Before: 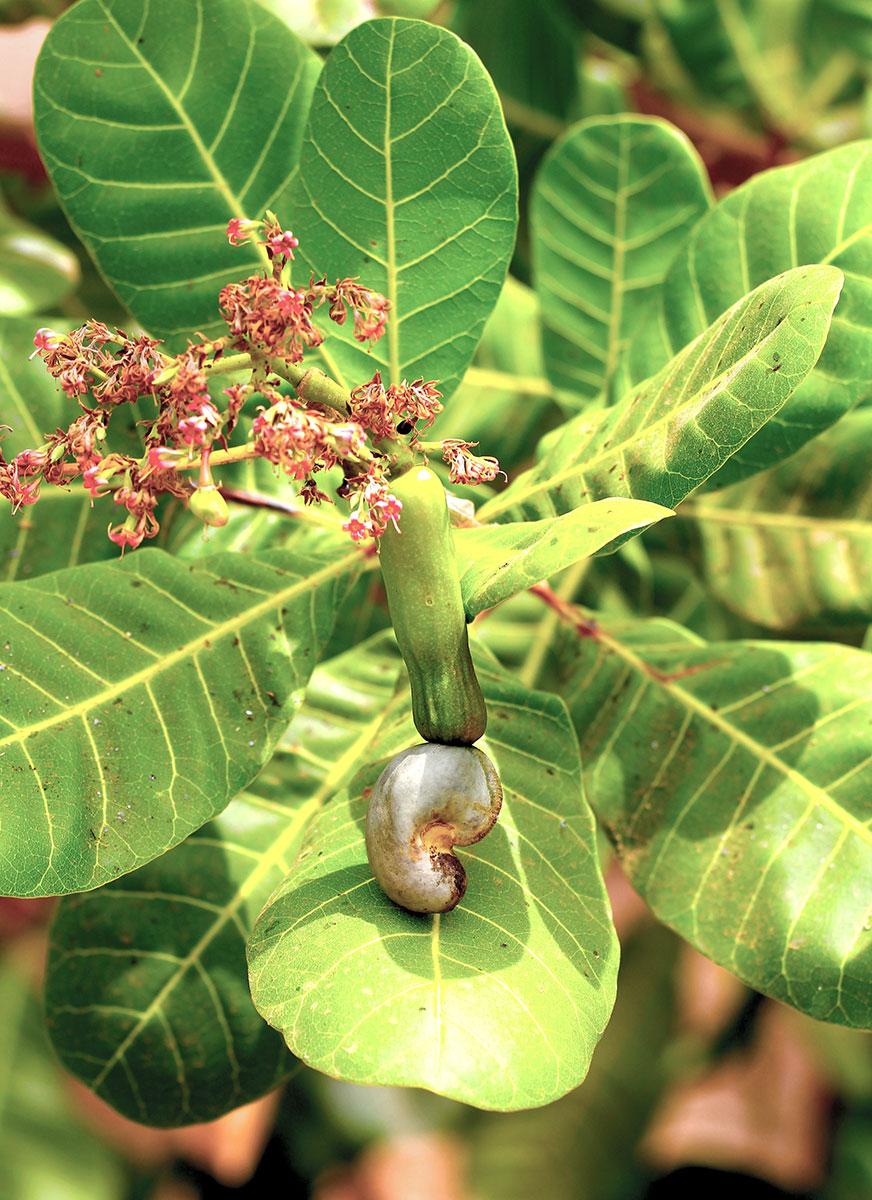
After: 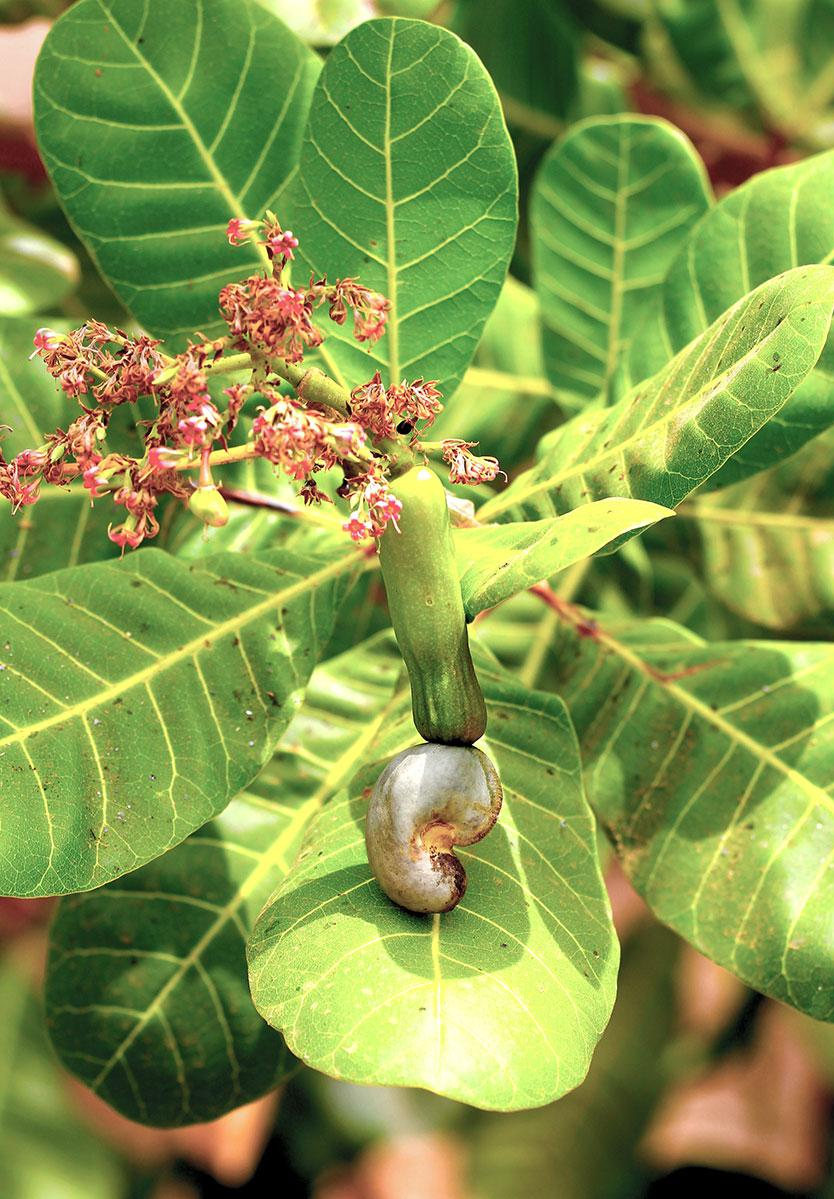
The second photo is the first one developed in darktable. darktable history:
crop: right 4.352%, bottom 0.023%
